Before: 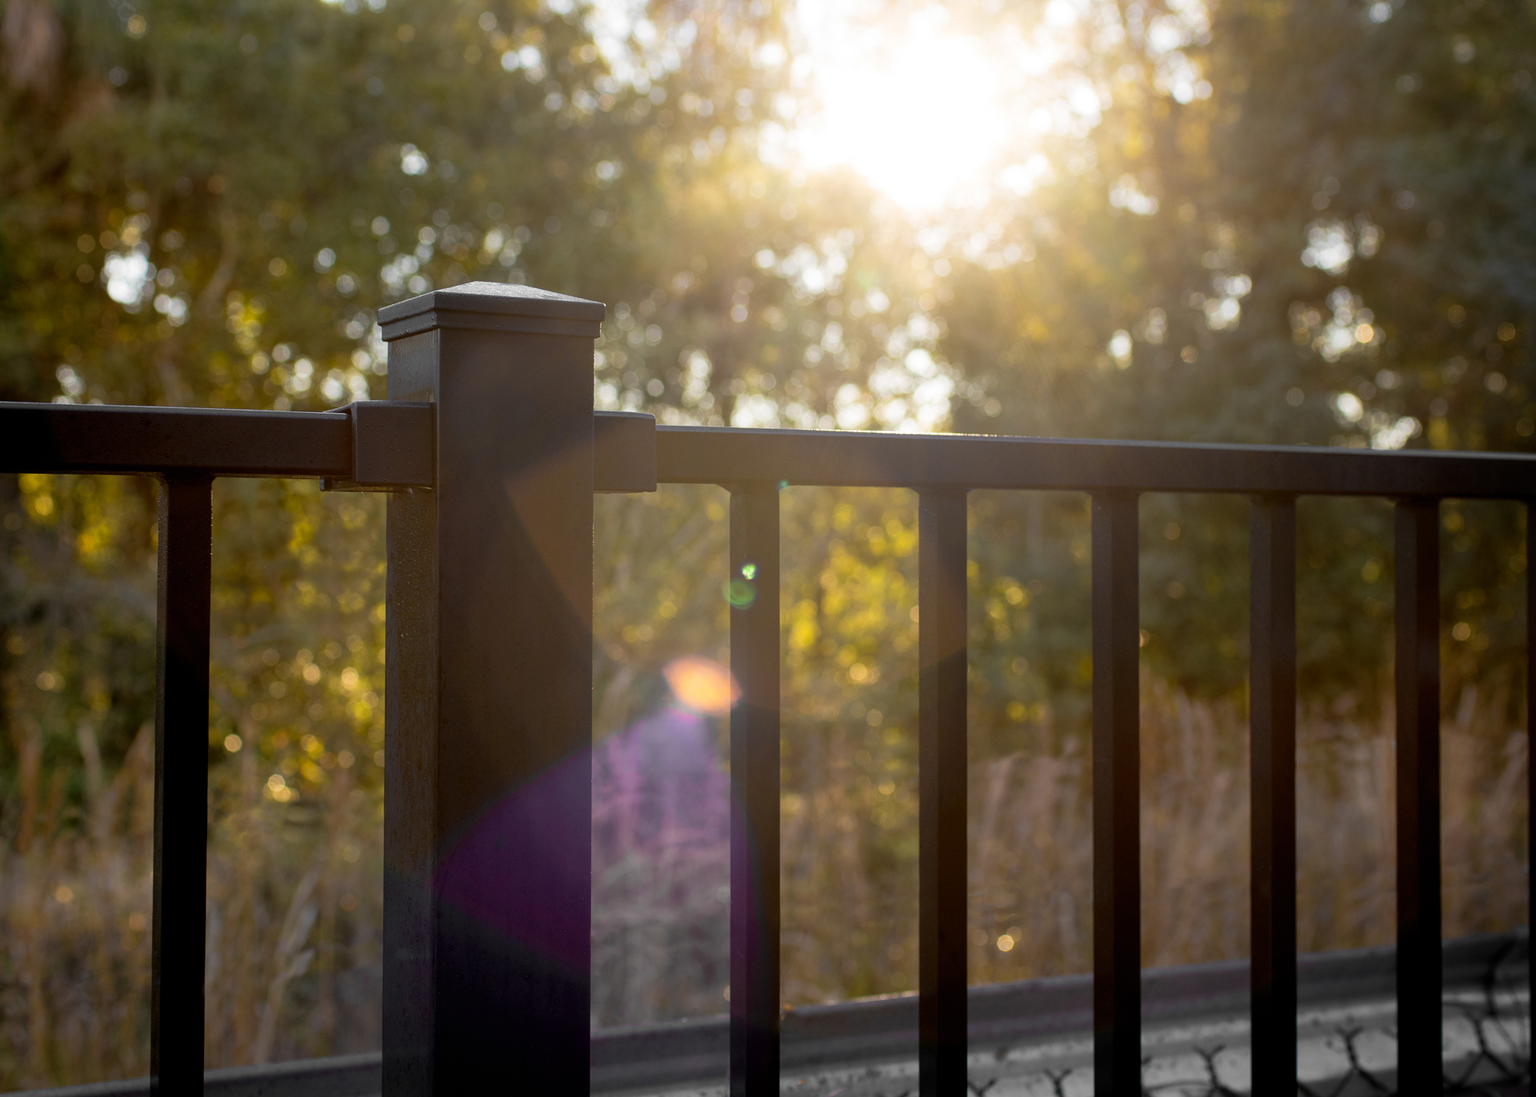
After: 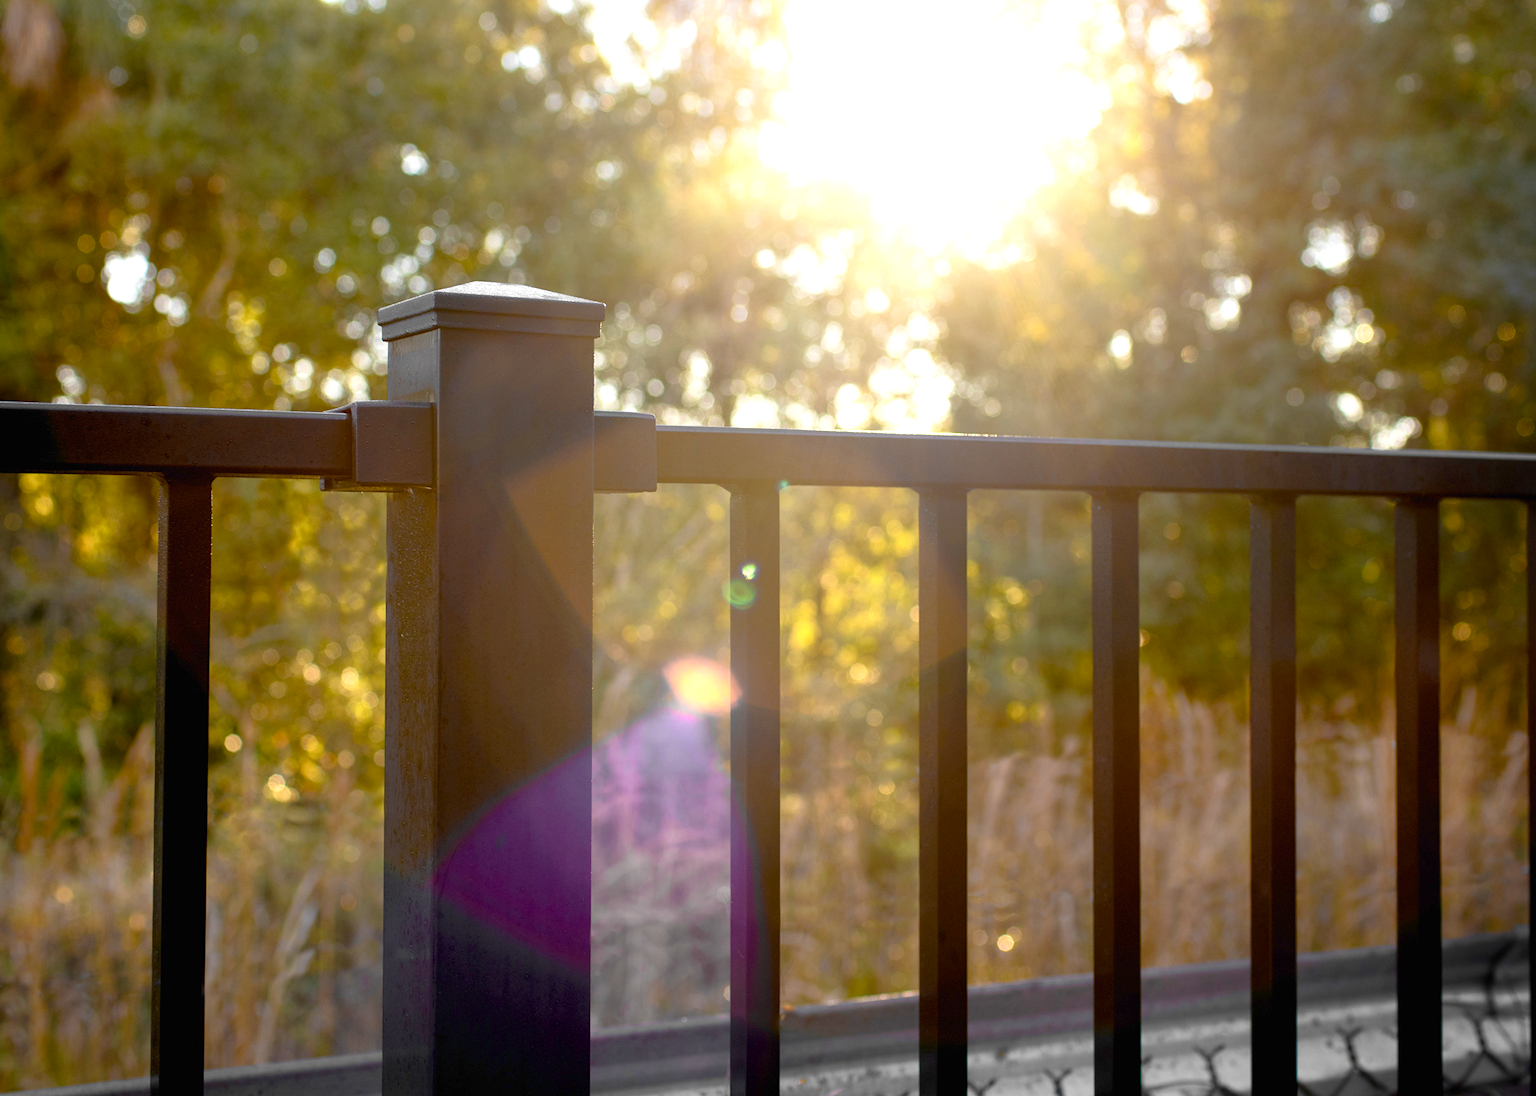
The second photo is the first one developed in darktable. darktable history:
color balance rgb: perceptual saturation grading › global saturation 20%, perceptual saturation grading › highlights -25.451%, perceptual saturation grading › shadows 25.26%, contrast -9.941%
exposure: black level correction 0, exposure 0.954 EV, compensate highlight preservation false
